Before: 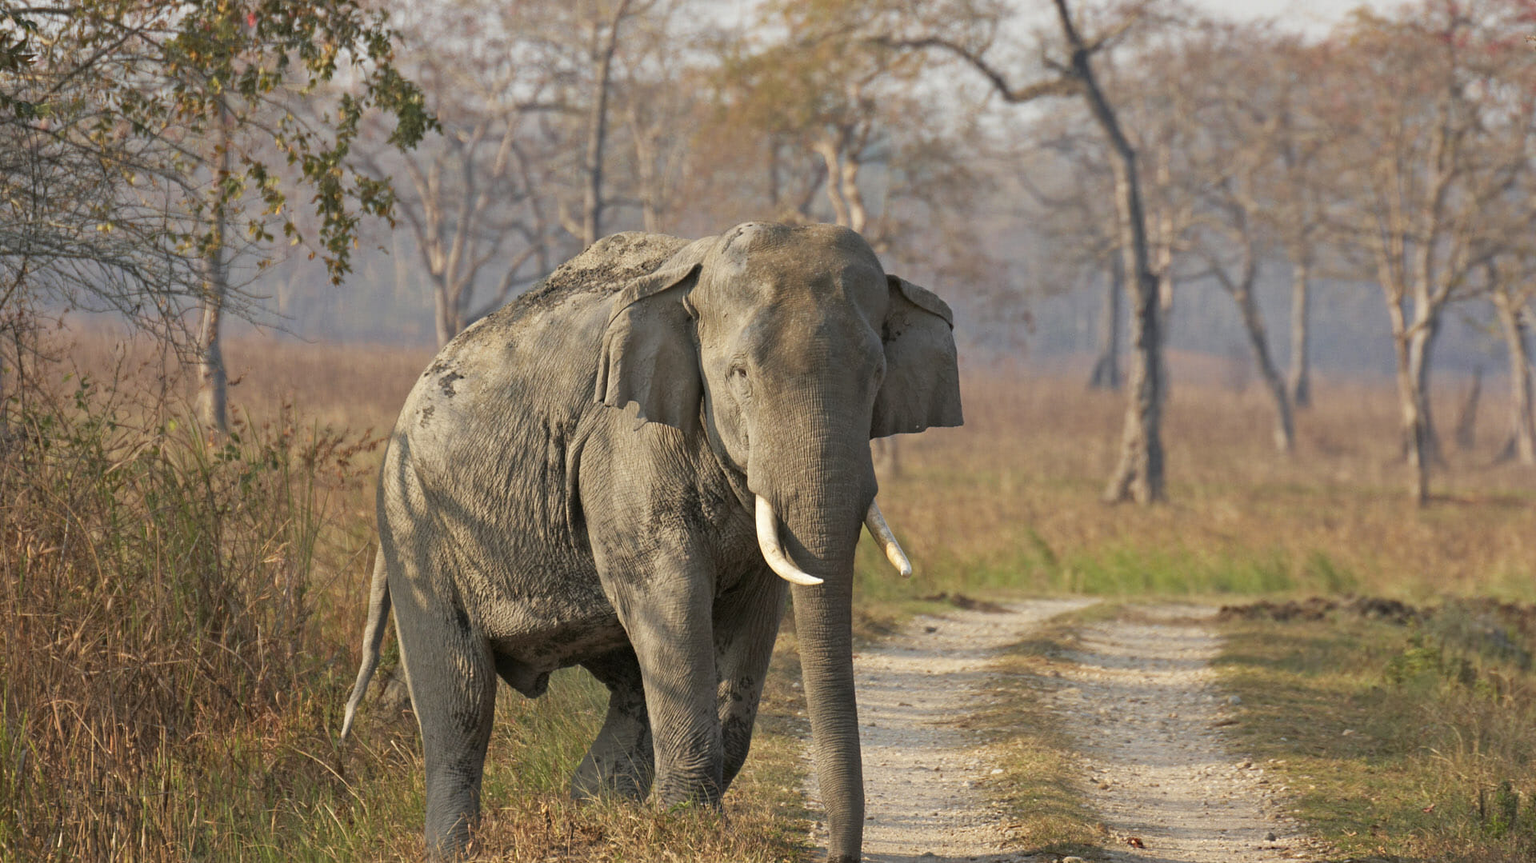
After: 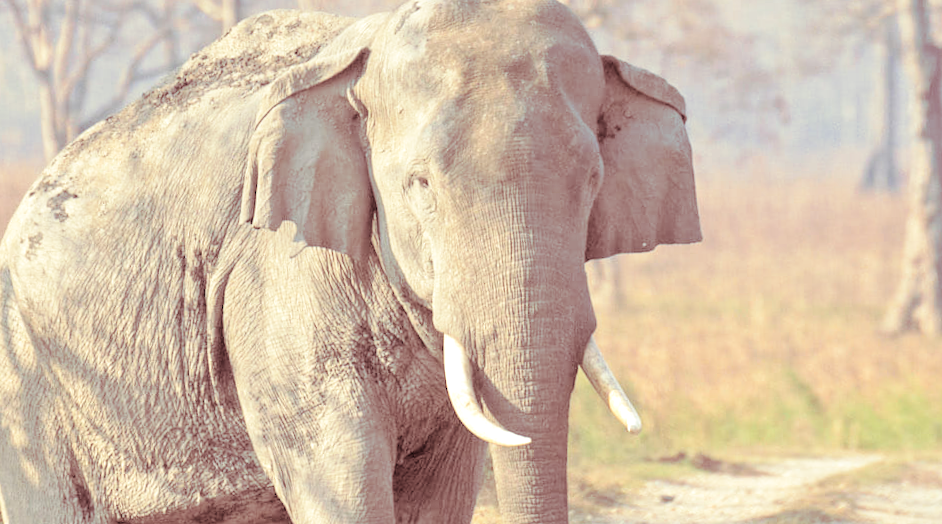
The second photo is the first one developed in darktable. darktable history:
crop: left 25%, top 25%, right 25%, bottom 25%
contrast brightness saturation: brightness 1
rotate and perspective: rotation -1.32°, lens shift (horizontal) -0.031, crop left 0.015, crop right 0.985, crop top 0.047, crop bottom 0.982
split-toning: compress 20%
local contrast: highlights 60%, shadows 60%, detail 160%
